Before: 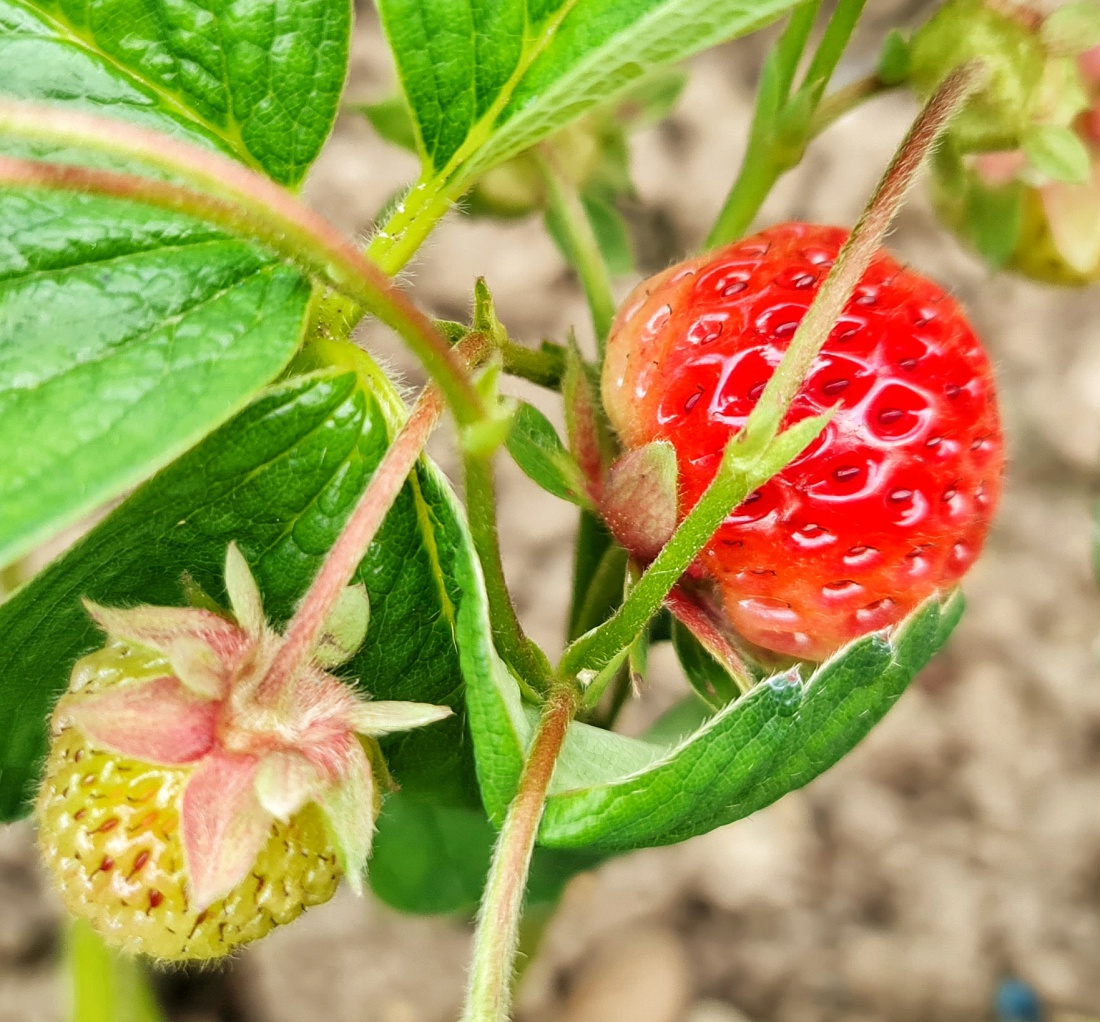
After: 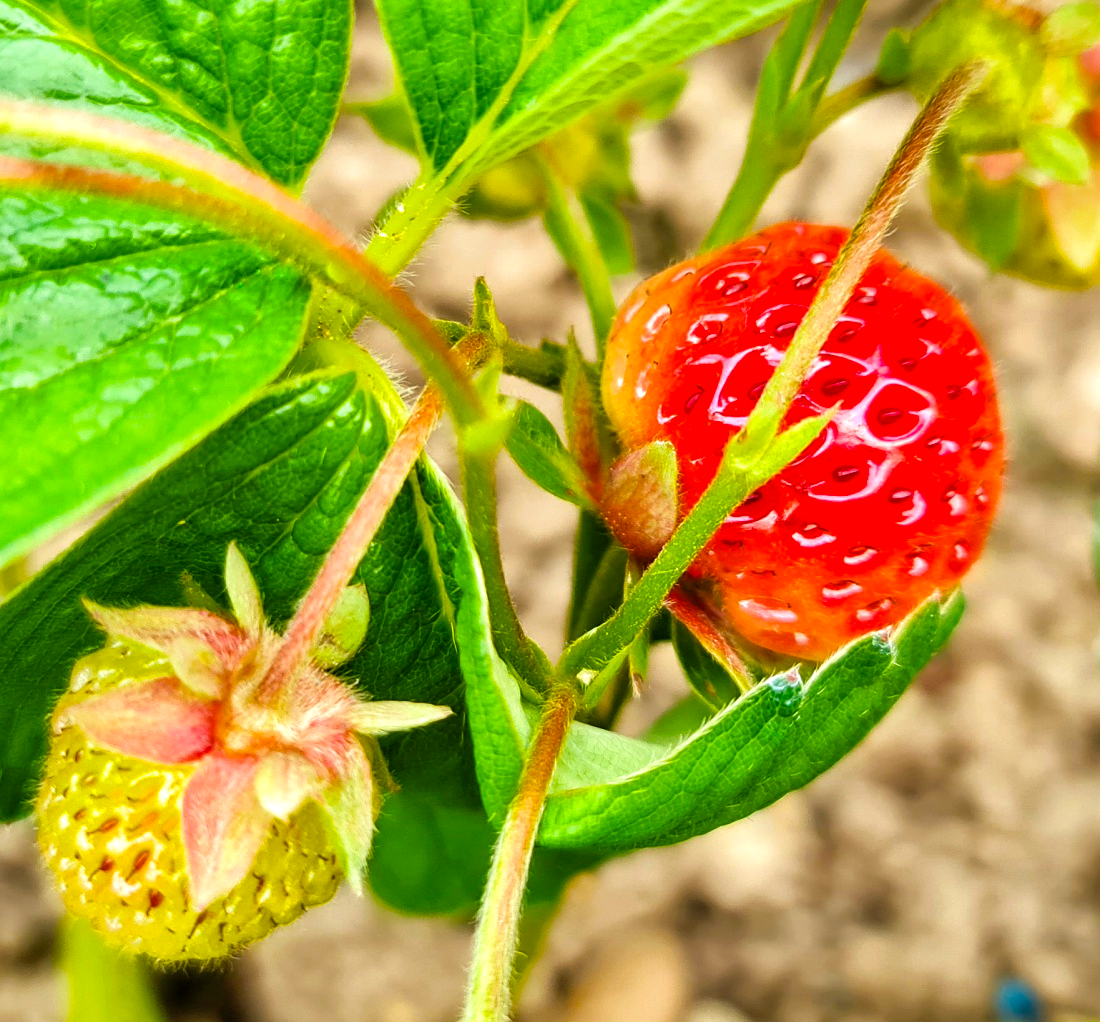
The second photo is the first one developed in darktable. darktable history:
color balance rgb: linear chroma grading › global chroma 50%, perceptual saturation grading › global saturation 2.34%, global vibrance 6.64%, contrast 12.71%, saturation formula JzAzBz (2021)
